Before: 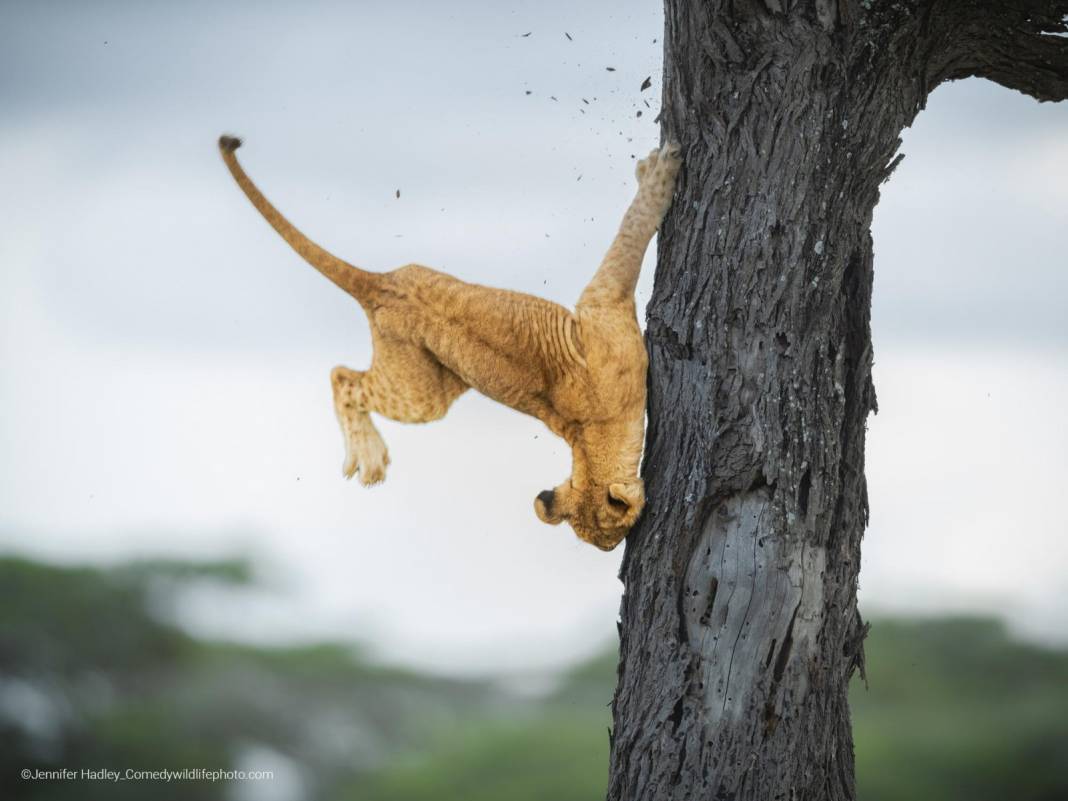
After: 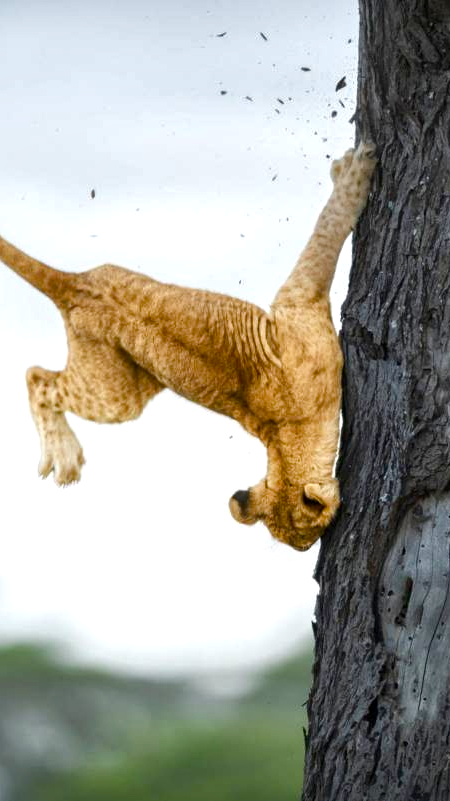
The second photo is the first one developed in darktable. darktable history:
color balance rgb: perceptual saturation grading › highlights -29.58%, perceptual saturation grading › mid-tones 29.47%, perceptual saturation grading › shadows 59.73%, perceptual brilliance grading › global brilliance -17.79%, perceptual brilliance grading › highlights 28.73%, global vibrance 15.44%
local contrast: mode bilateral grid, contrast 20, coarseness 50, detail 150%, midtone range 0.2
crop: left 28.583%, right 29.231%
tone equalizer: on, module defaults
